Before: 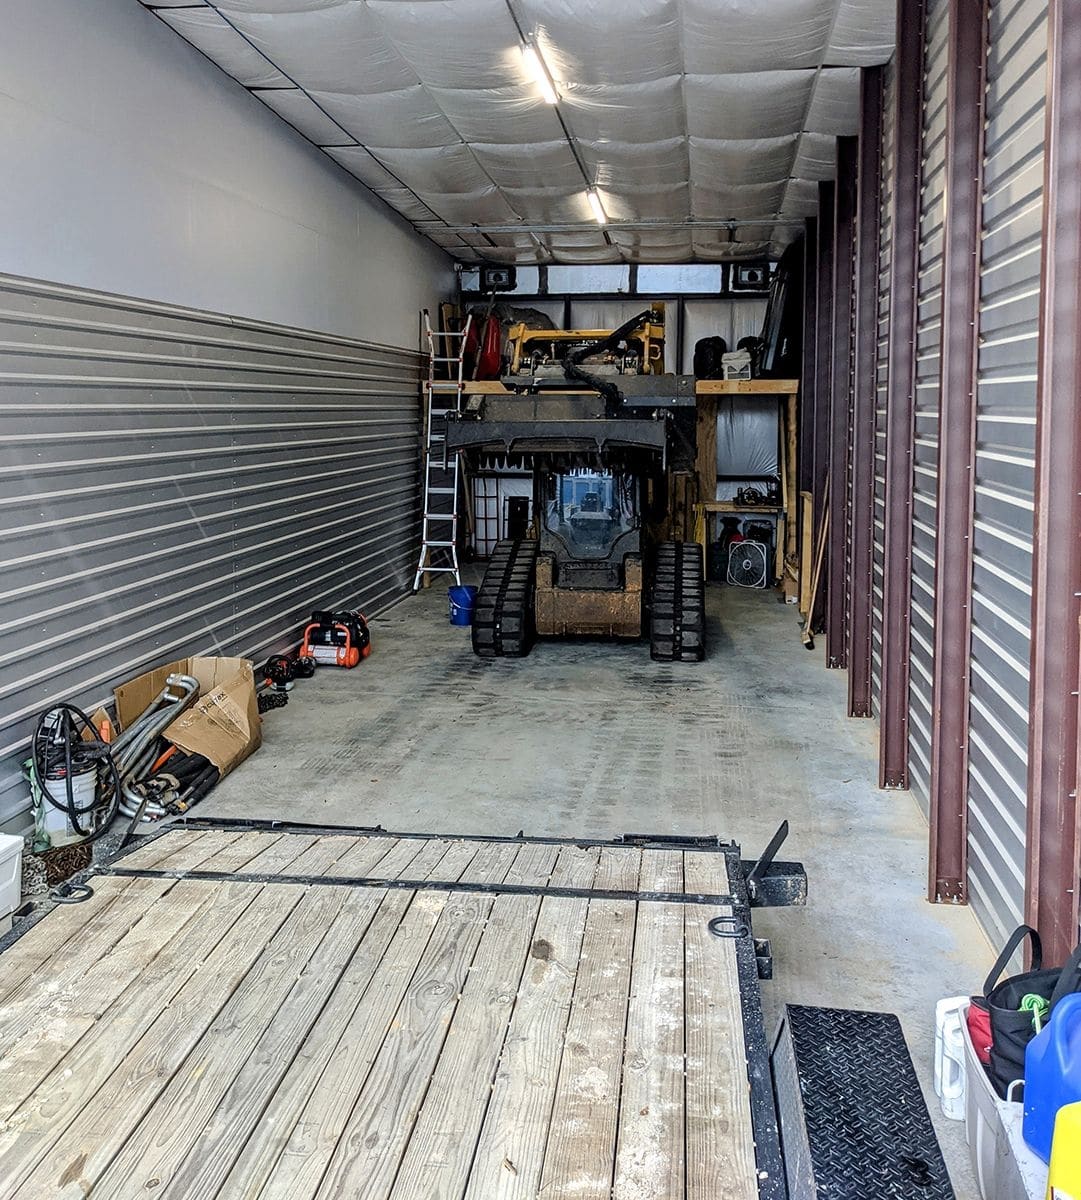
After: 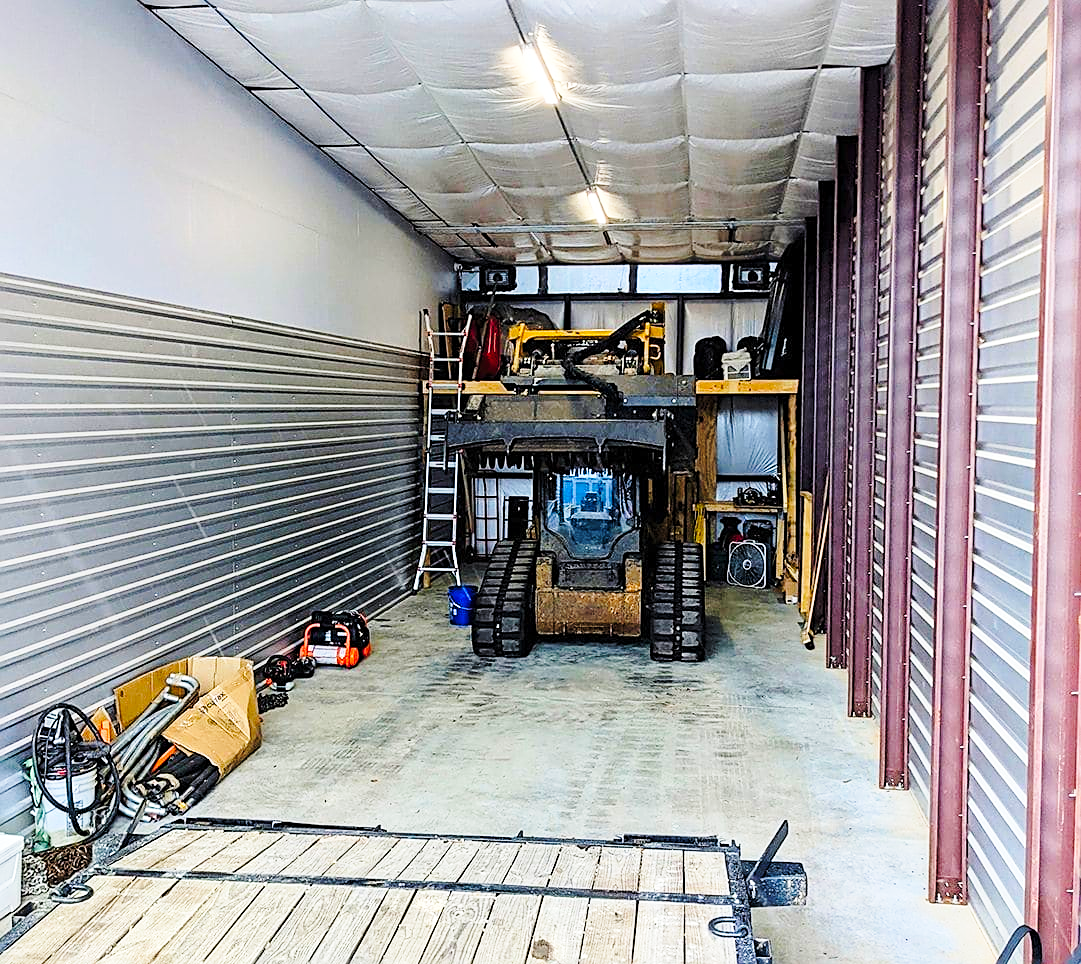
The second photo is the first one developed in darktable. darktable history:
base curve: curves: ch0 [(0, 0) (0.028, 0.03) (0.121, 0.232) (0.46, 0.748) (0.859, 0.968) (1, 1)], preserve colors none
contrast brightness saturation: brightness 0.09, saturation 0.19
color balance rgb: perceptual saturation grading › global saturation 20%, global vibrance 20%
crop: bottom 19.644%
sharpen: on, module defaults
